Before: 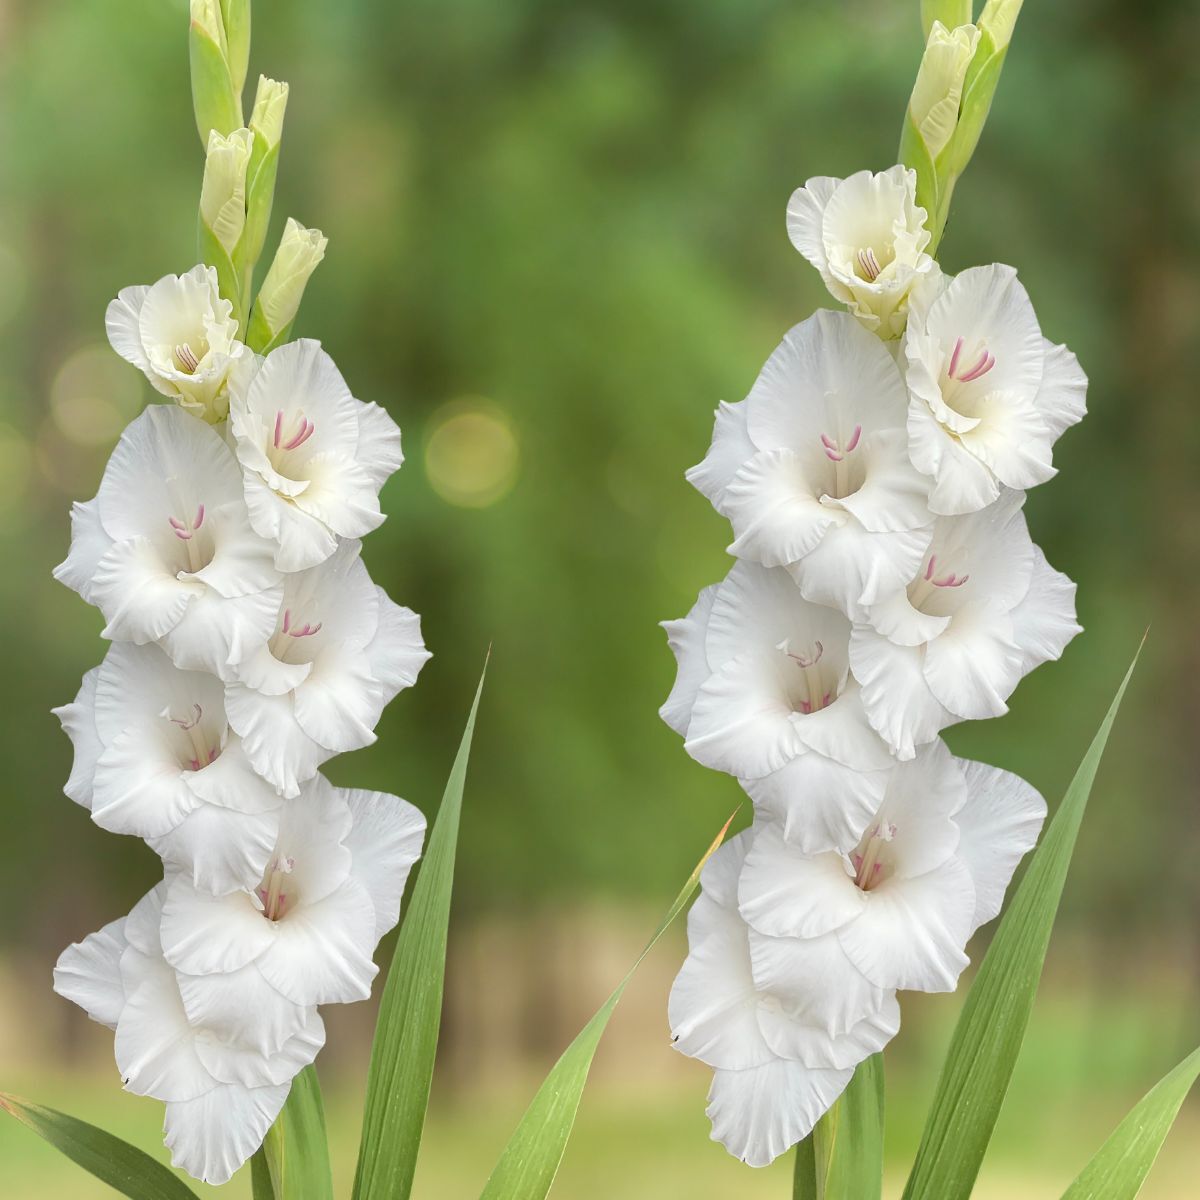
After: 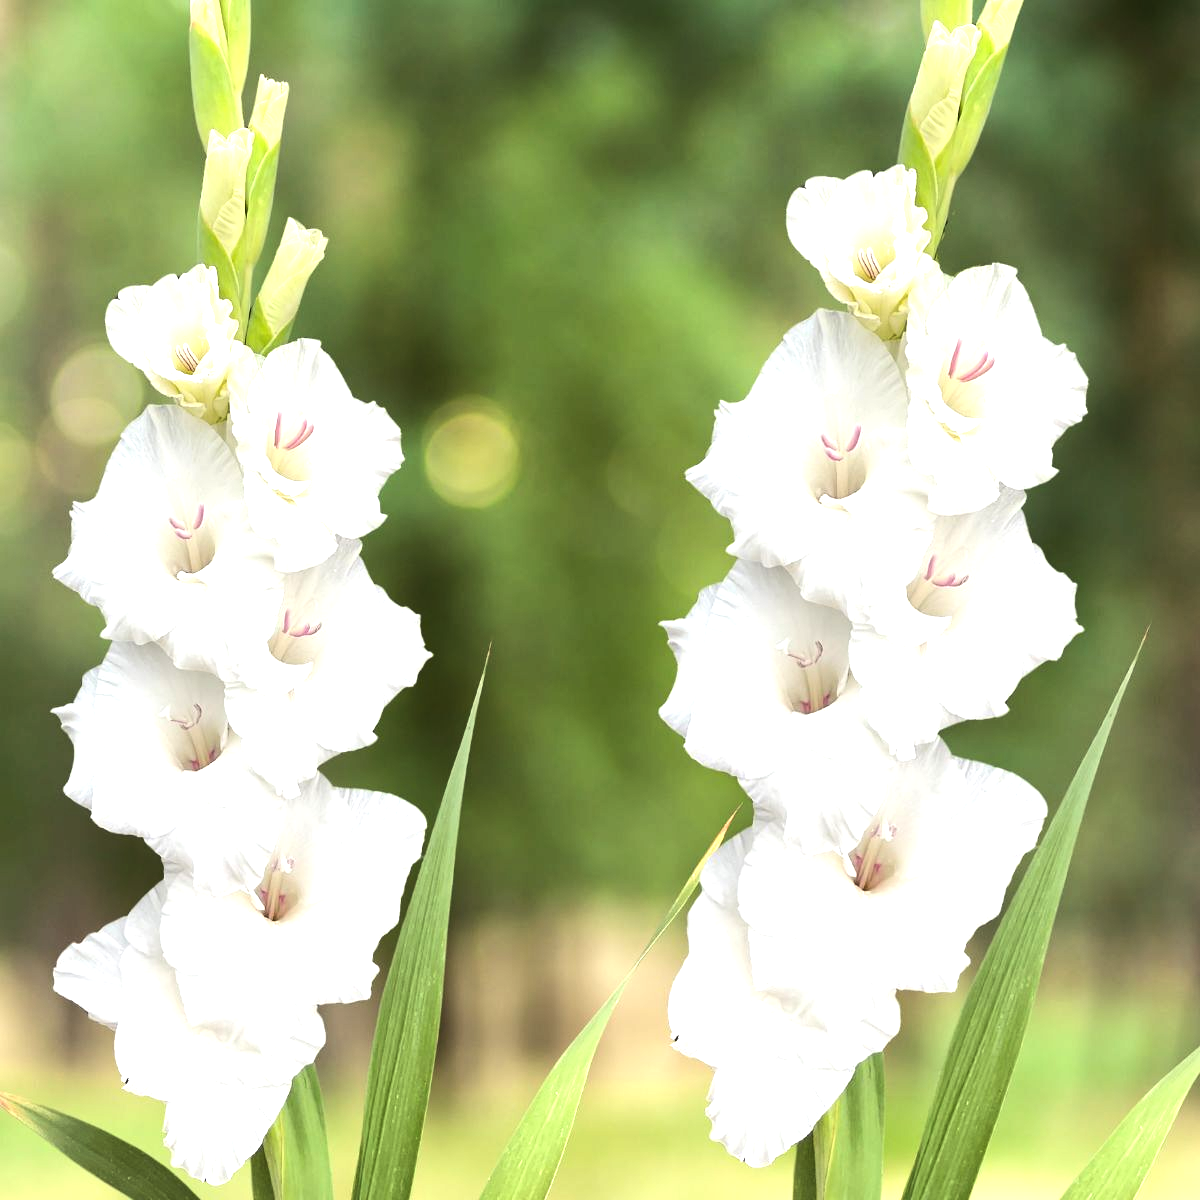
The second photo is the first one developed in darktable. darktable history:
tone equalizer: -8 EV -1.08 EV, -7 EV -1.04 EV, -6 EV -0.831 EV, -5 EV -0.576 EV, -3 EV 0.607 EV, -2 EV 0.875 EV, -1 EV 0.988 EV, +0 EV 1.06 EV, edges refinement/feathering 500, mask exposure compensation -1.57 EV, preserve details no
